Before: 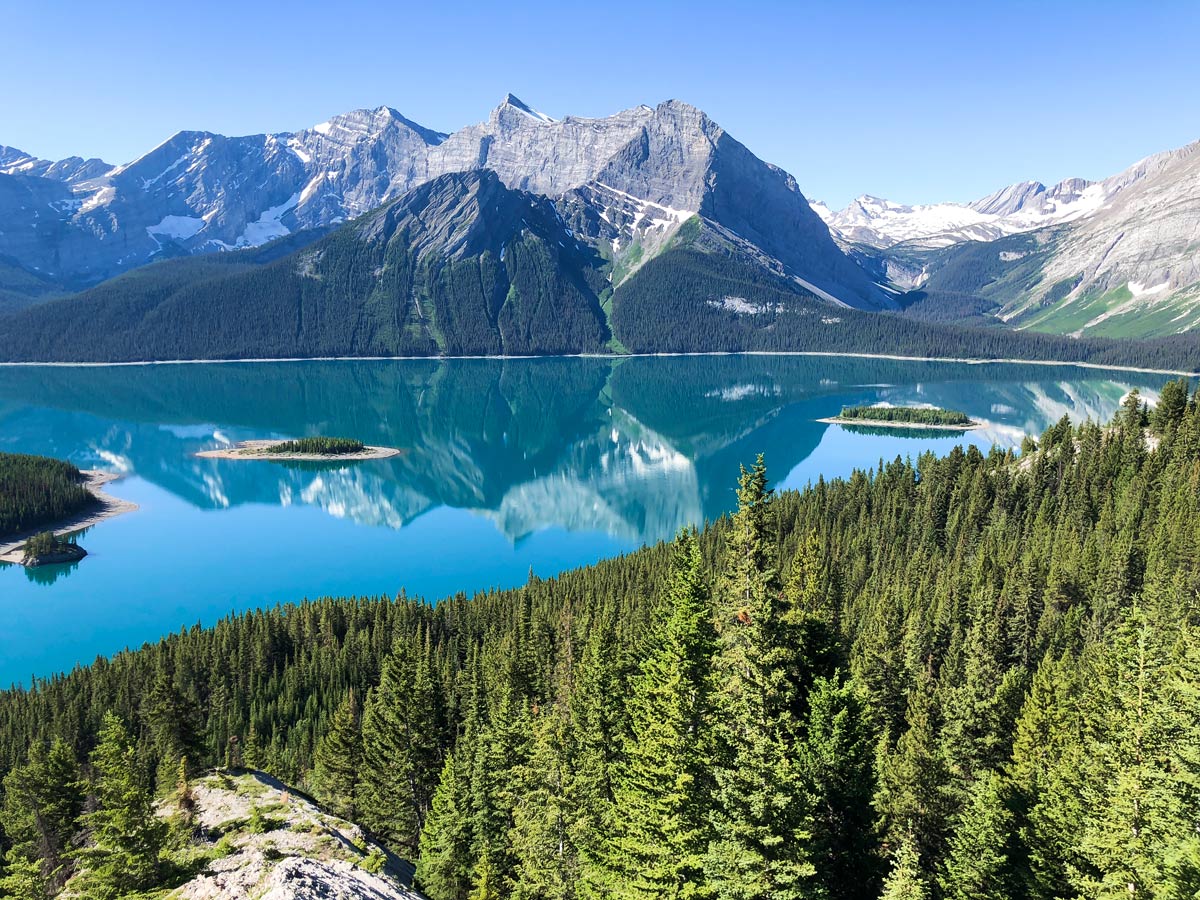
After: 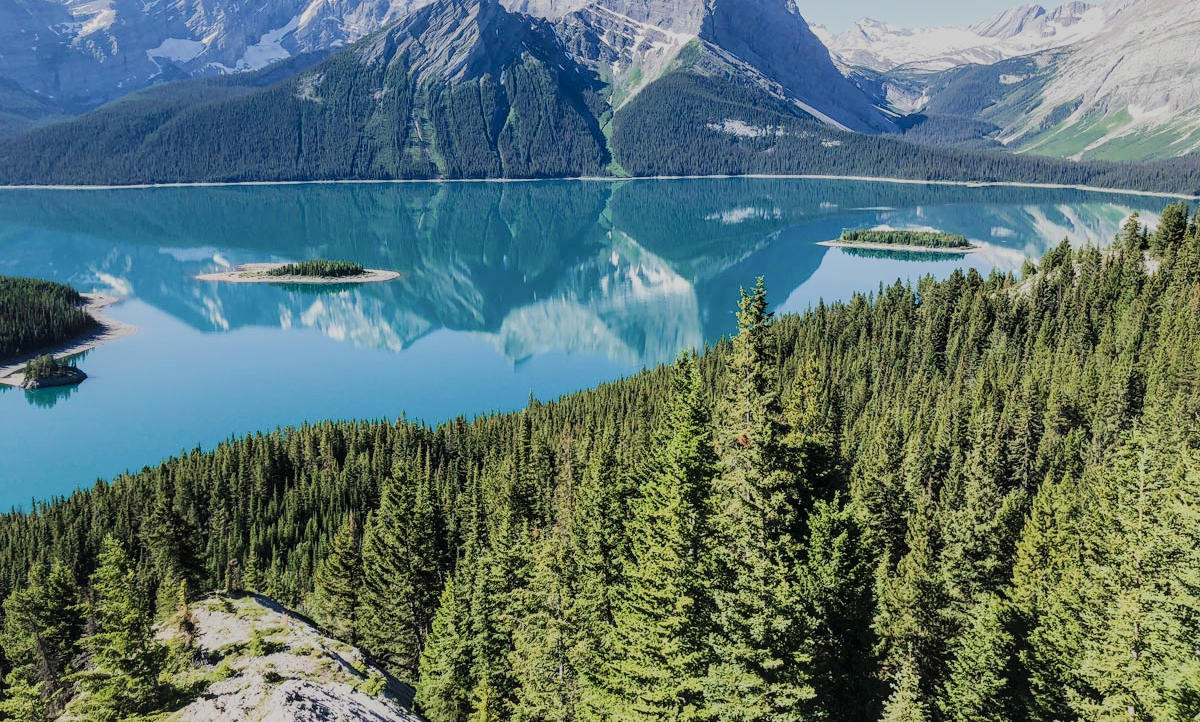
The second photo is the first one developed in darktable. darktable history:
filmic rgb: black relative exposure -7.65 EV, white relative exposure 4.56 EV, hardness 3.61, iterations of high-quality reconstruction 0
crop and rotate: top 19.723%
local contrast: on, module defaults
tone curve: curves: ch0 [(0, 0) (0.003, 0.048) (0.011, 0.055) (0.025, 0.065) (0.044, 0.089) (0.069, 0.111) (0.1, 0.132) (0.136, 0.163) (0.177, 0.21) (0.224, 0.259) (0.277, 0.323) (0.335, 0.385) (0.399, 0.442) (0.468, 0.508) (0.543, 0.578) (0.623, 0.648) (0.709, 0.716) (0.801, 0.781) (0.898, 0.845) (1, 1)], preserve colors none
sharpen: radius 2.893, amount 0.878, threshold 47.327
